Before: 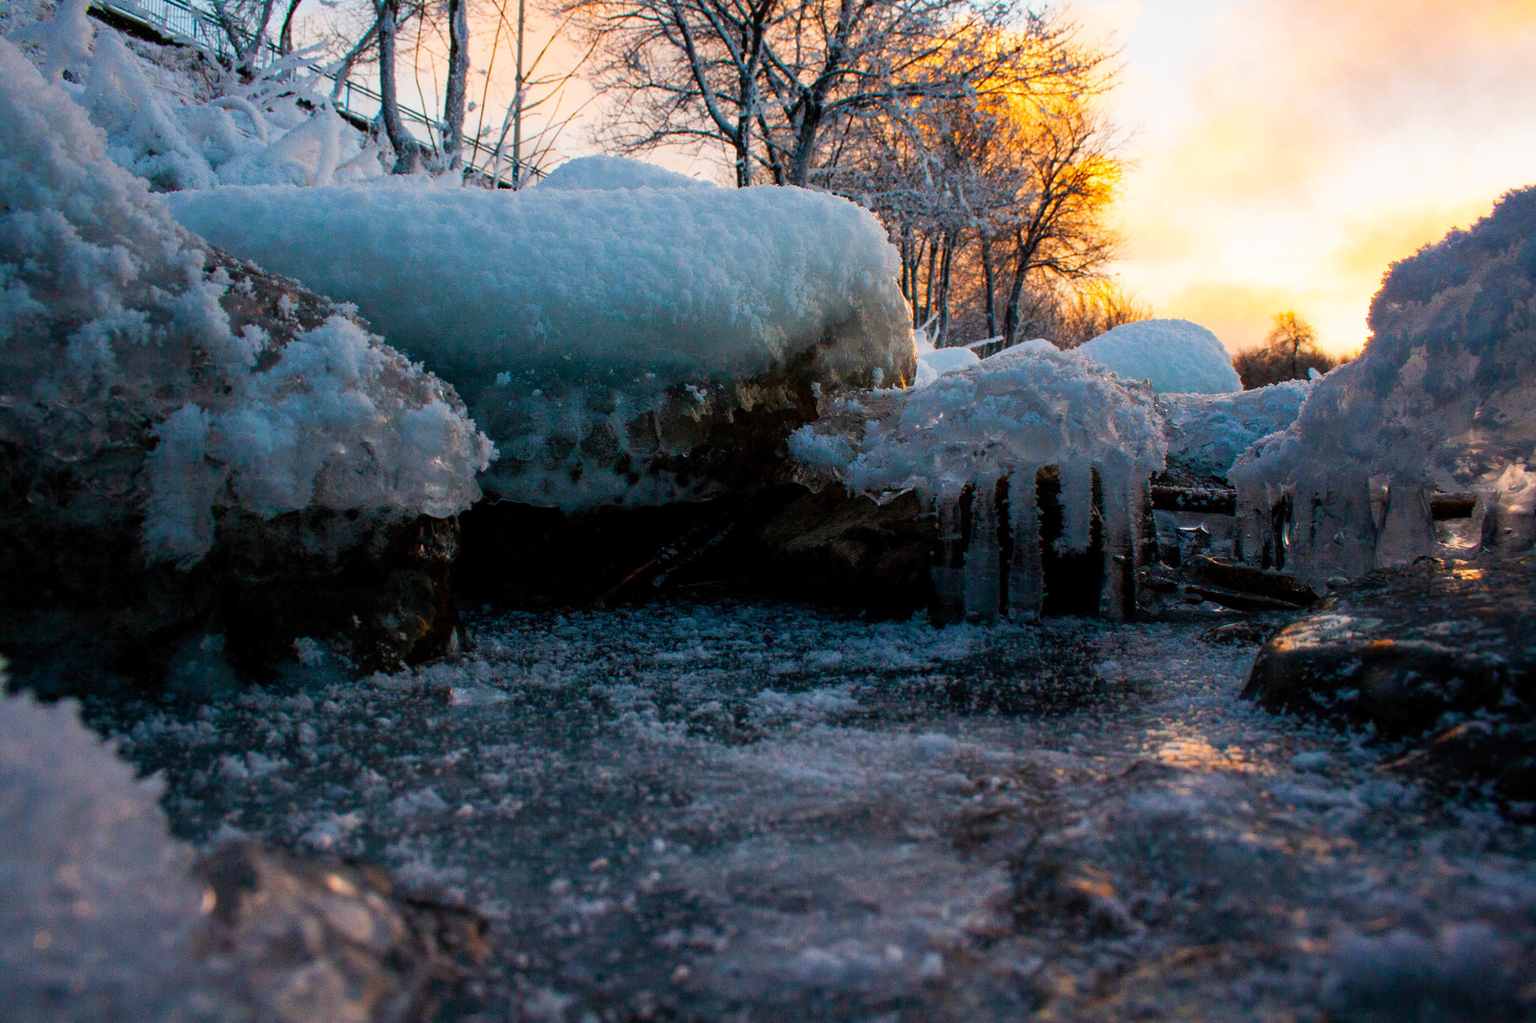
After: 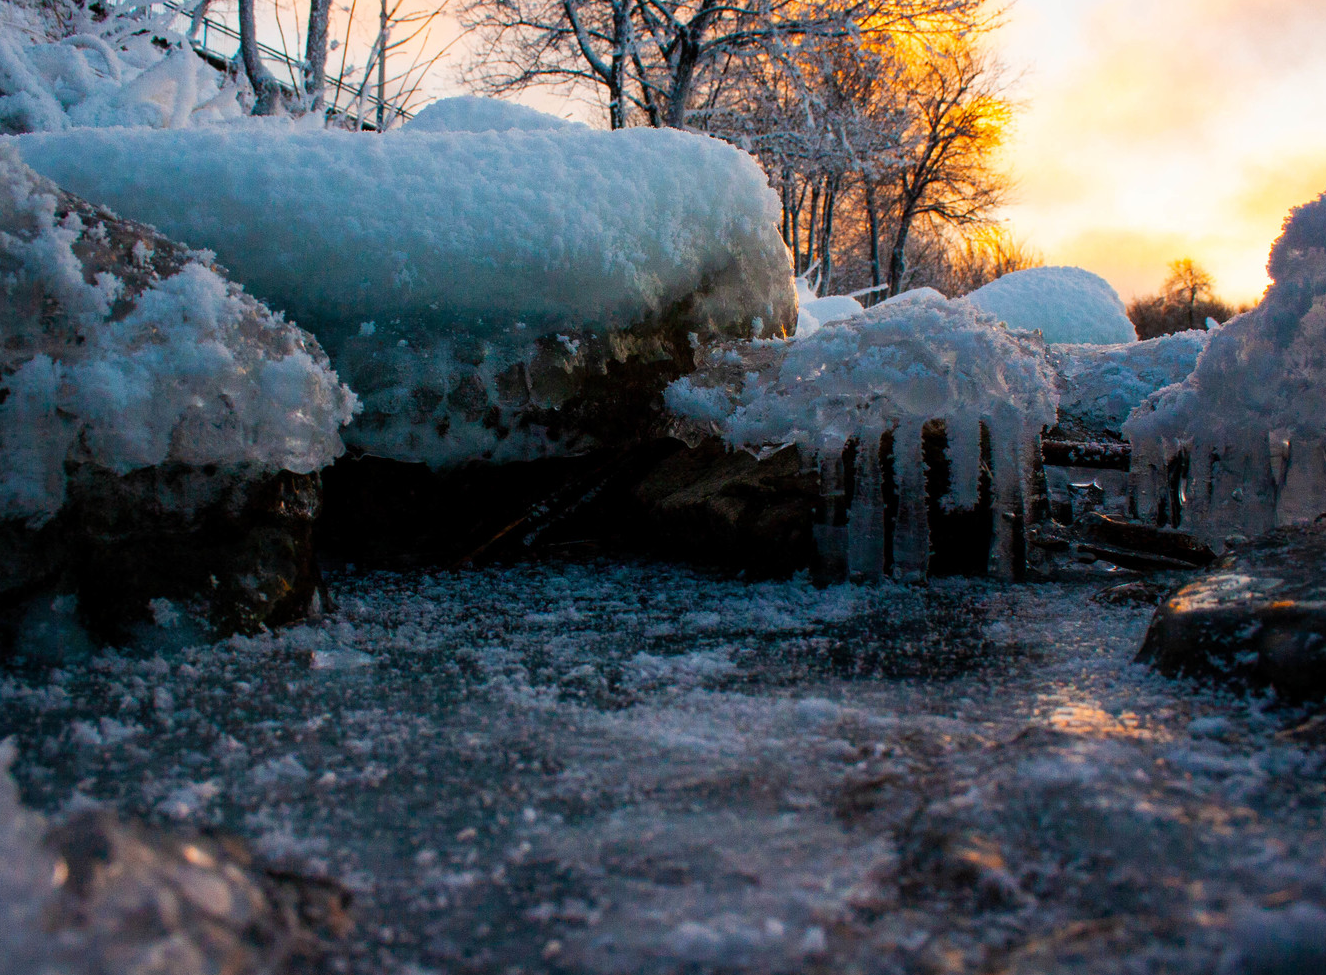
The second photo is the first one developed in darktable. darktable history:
crop: left 9.816%, top 6.268%, right 7.254%, bottom 2.21%
